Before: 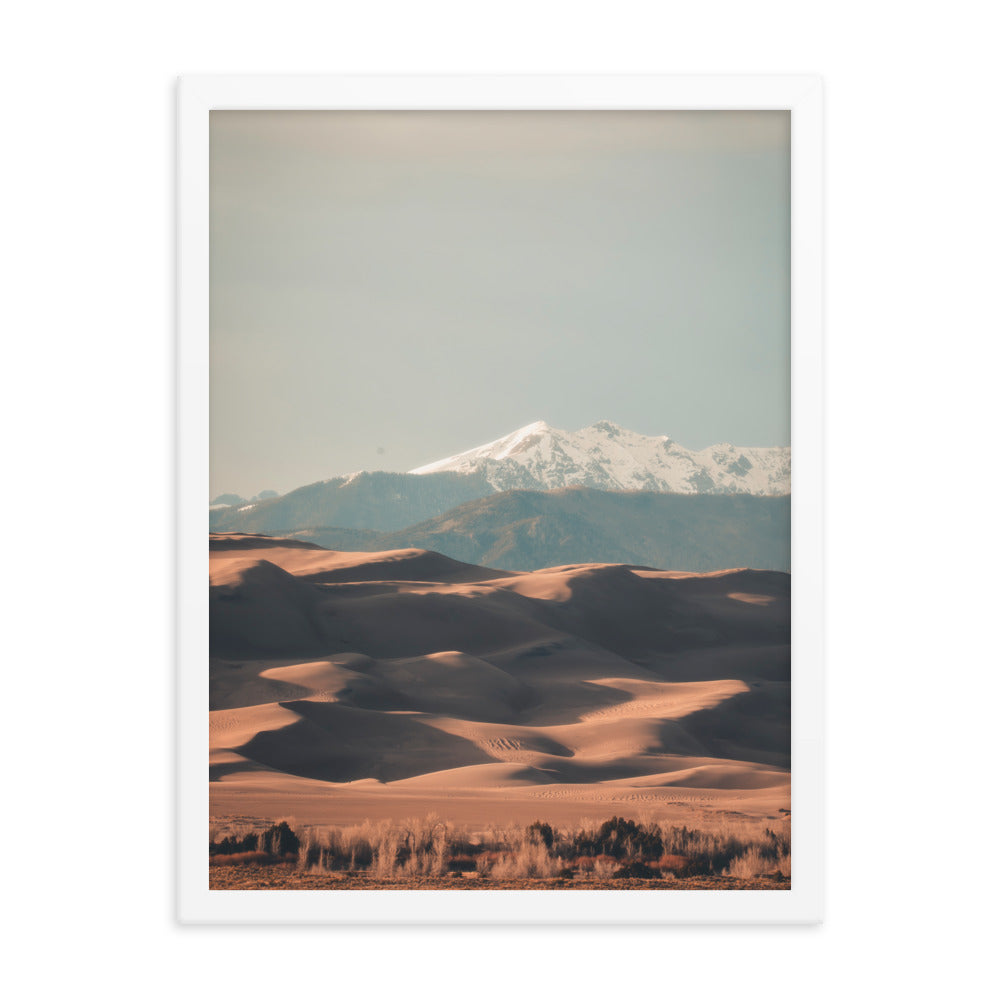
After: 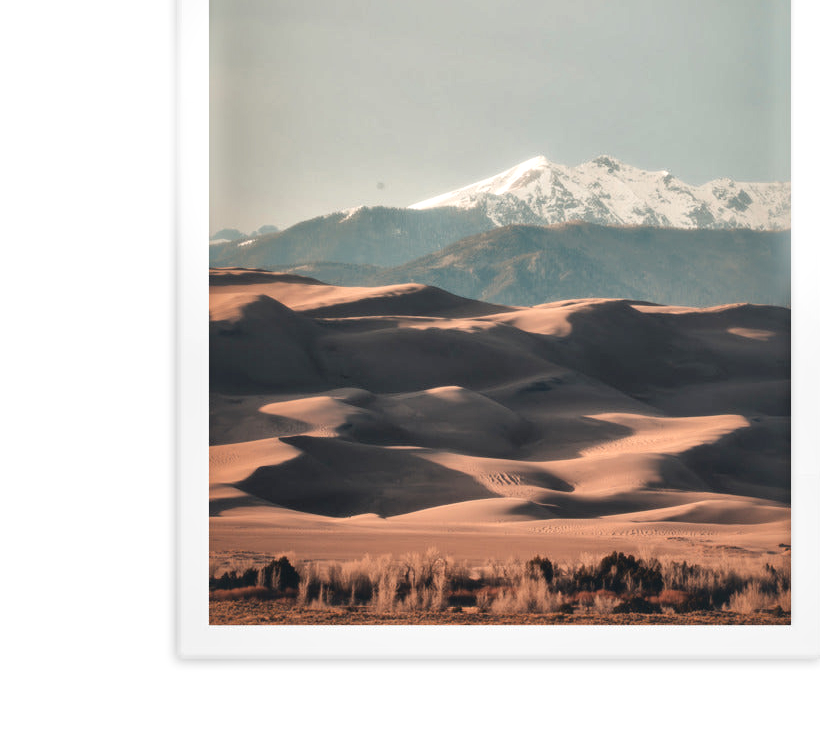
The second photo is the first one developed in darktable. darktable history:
local contrast: mode bilateral grid, contrast 20, coarseness 50, detail 179%, midtone range 0.2
crop: top 26.531%, right 17.959%
bloom: size 3%, threshold 100%, strength 0%
